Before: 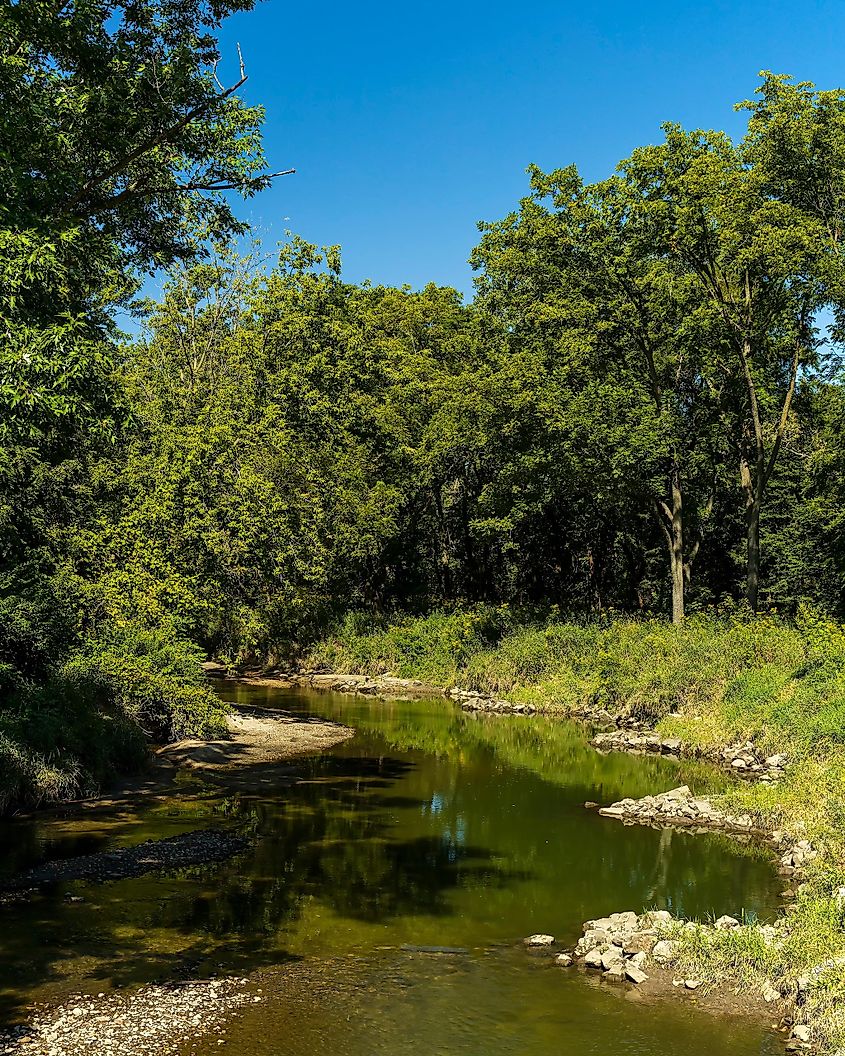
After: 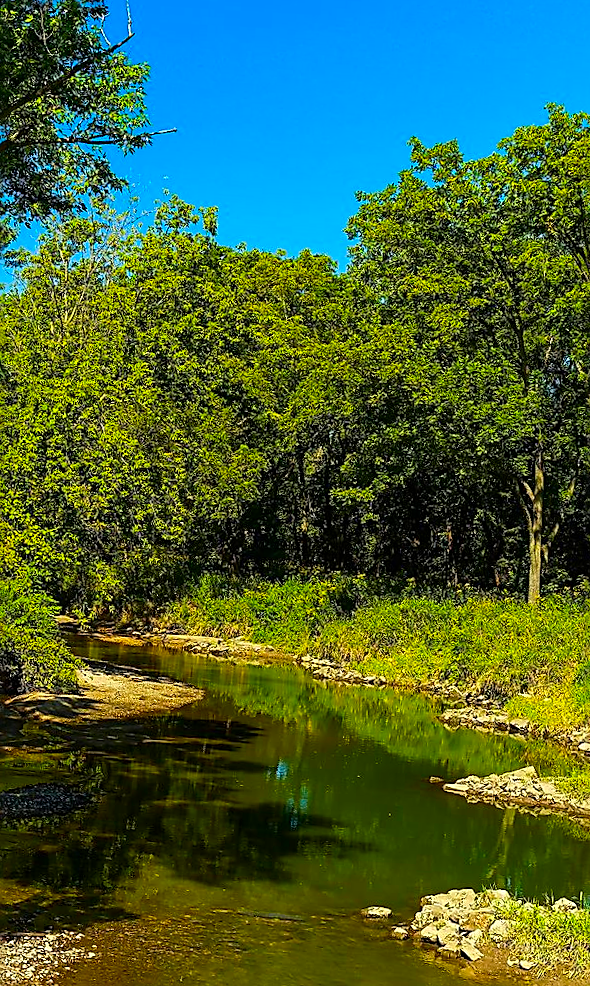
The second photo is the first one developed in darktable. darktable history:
color correction: highlights b* -0.049, saturation 1.84
sharpen: on, module defaults
crop and rotate: angle -3.28°, left 14.226%, top 0.017%, right 11.055%, bottom 0.018%
